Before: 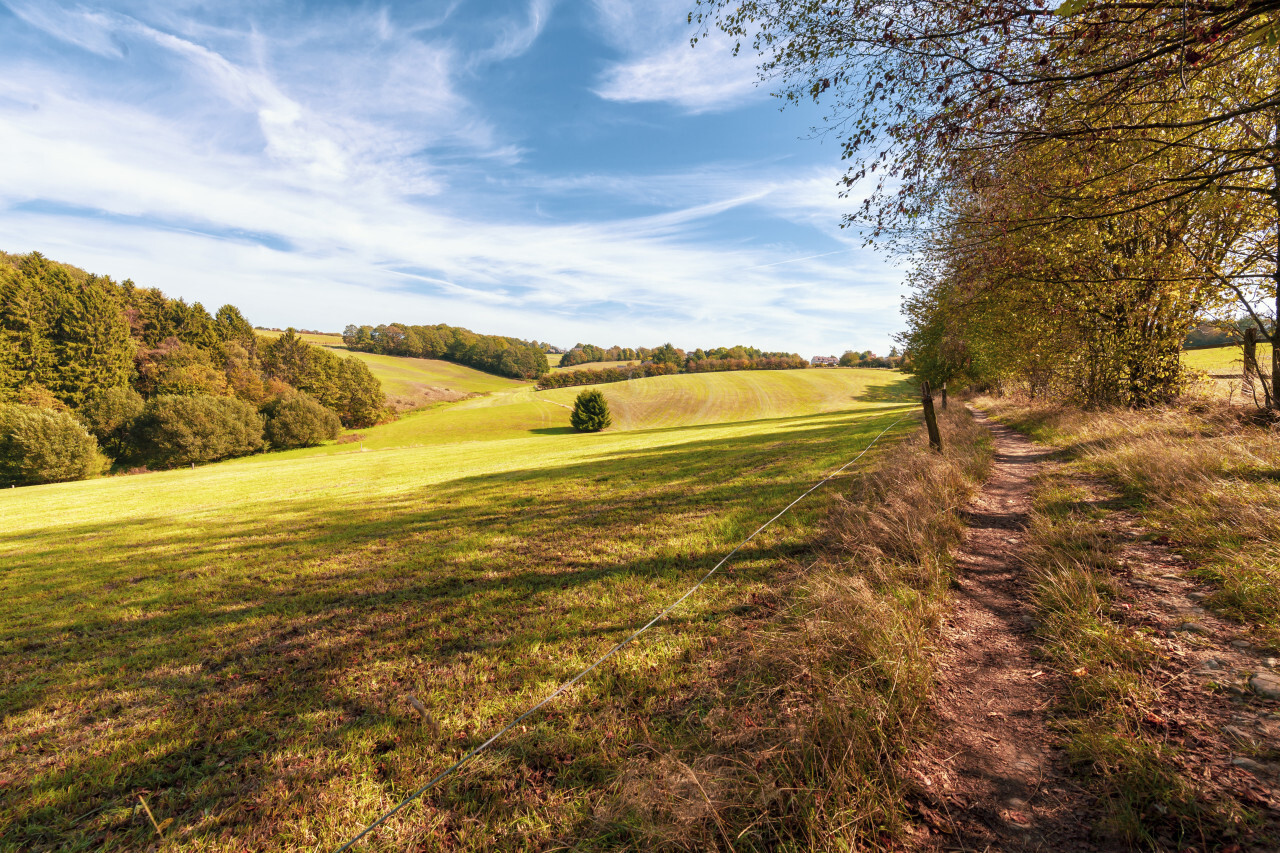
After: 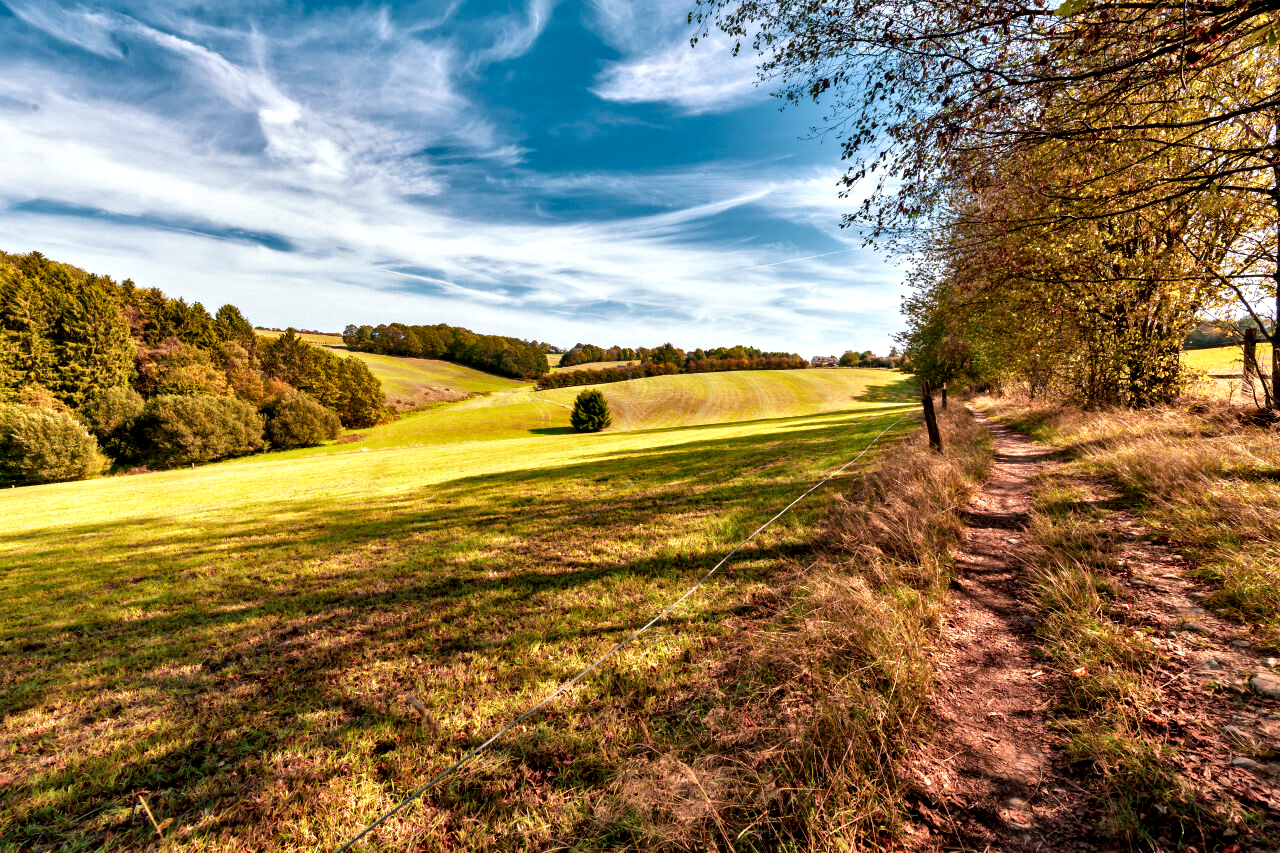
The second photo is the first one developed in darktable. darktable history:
contrast equalizer: octaves 7, y [[0.545, 0.572, 0.59, 0.59, 0.571, 0.545], [0.5 ×6], [0.5 ×6], [0 ×6], [0 ×6]]
shadows and highlights: radius 102.42, shadows 50.74, highlights -65.31, soften with gaussian
